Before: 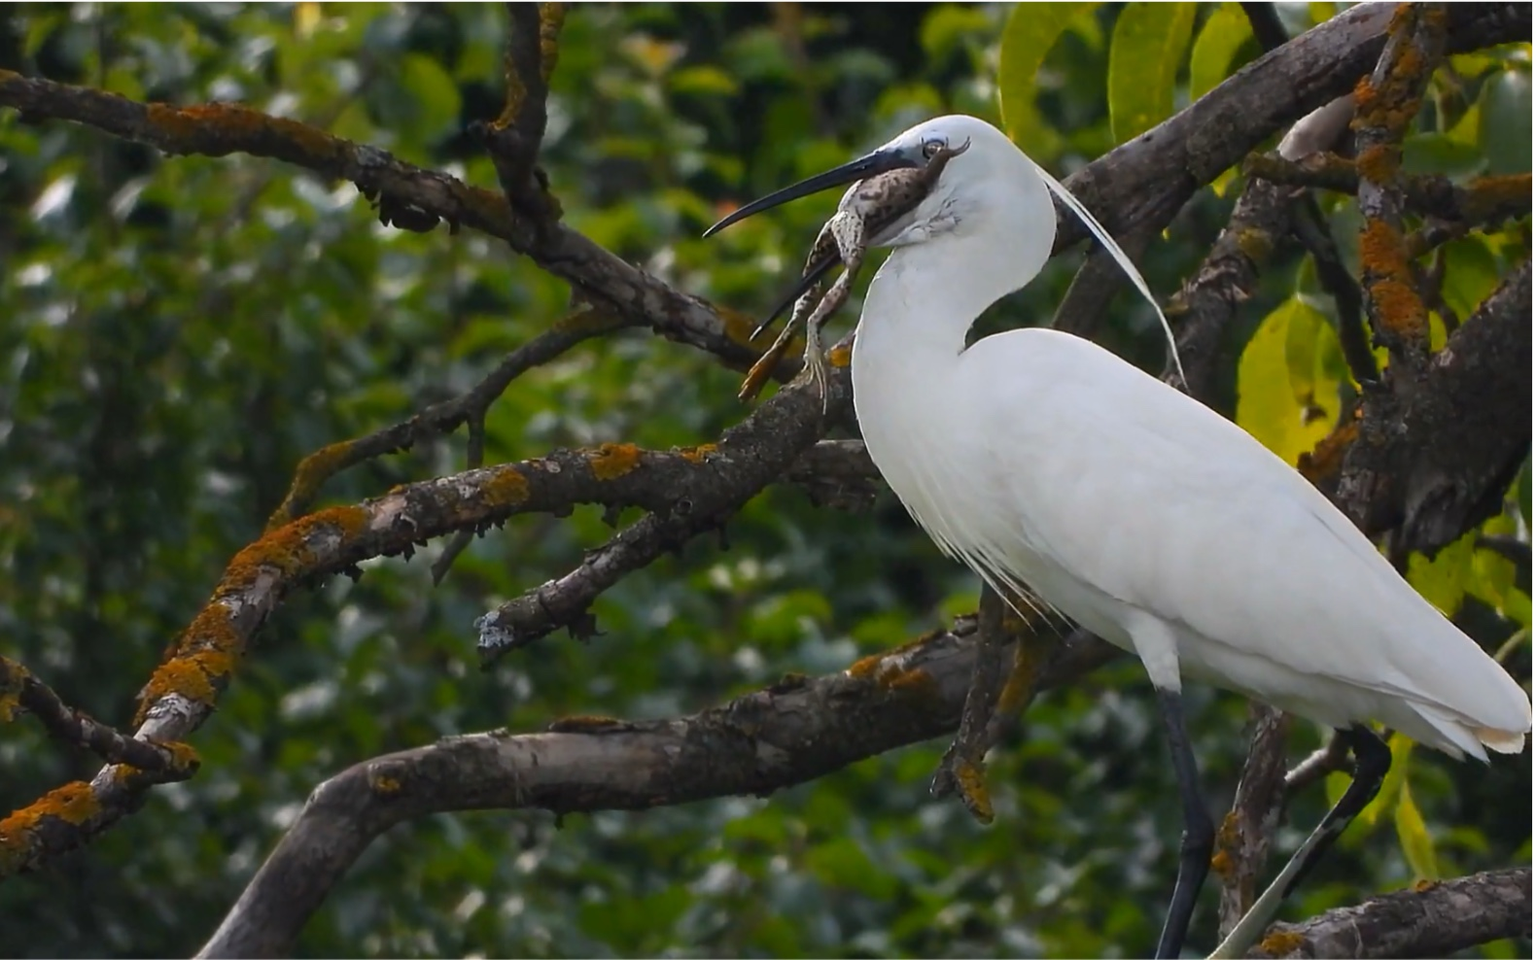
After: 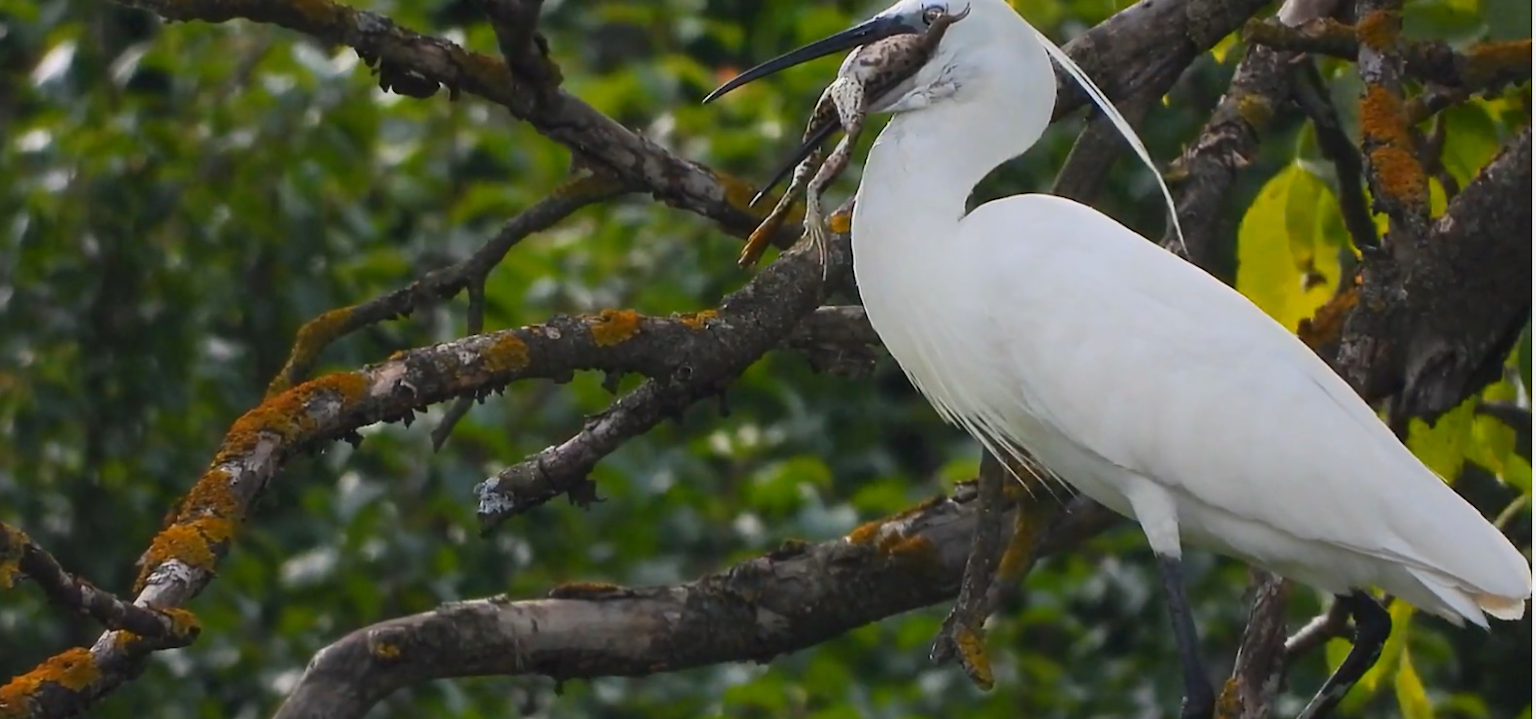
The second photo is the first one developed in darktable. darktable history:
exposure: exposure 0.243 EV, compensate highlight preservation false
tone equalizer: -8 EV -0.001 EV, -7 EV 0.005 EV, -6 EV -0.033 EV, -5 EV 0.01 EV, -4 EV -0.011 EV, -3 EV 0.006 EV, -2 EV -0.083 EV, -1 EV -0.289 EV, +0 EV -0.574 EV, edges refinement/feathering 500, mask exposure compensation -1.57 EV, preserve details no
crop: top 13.985%, bottom 11.051%
